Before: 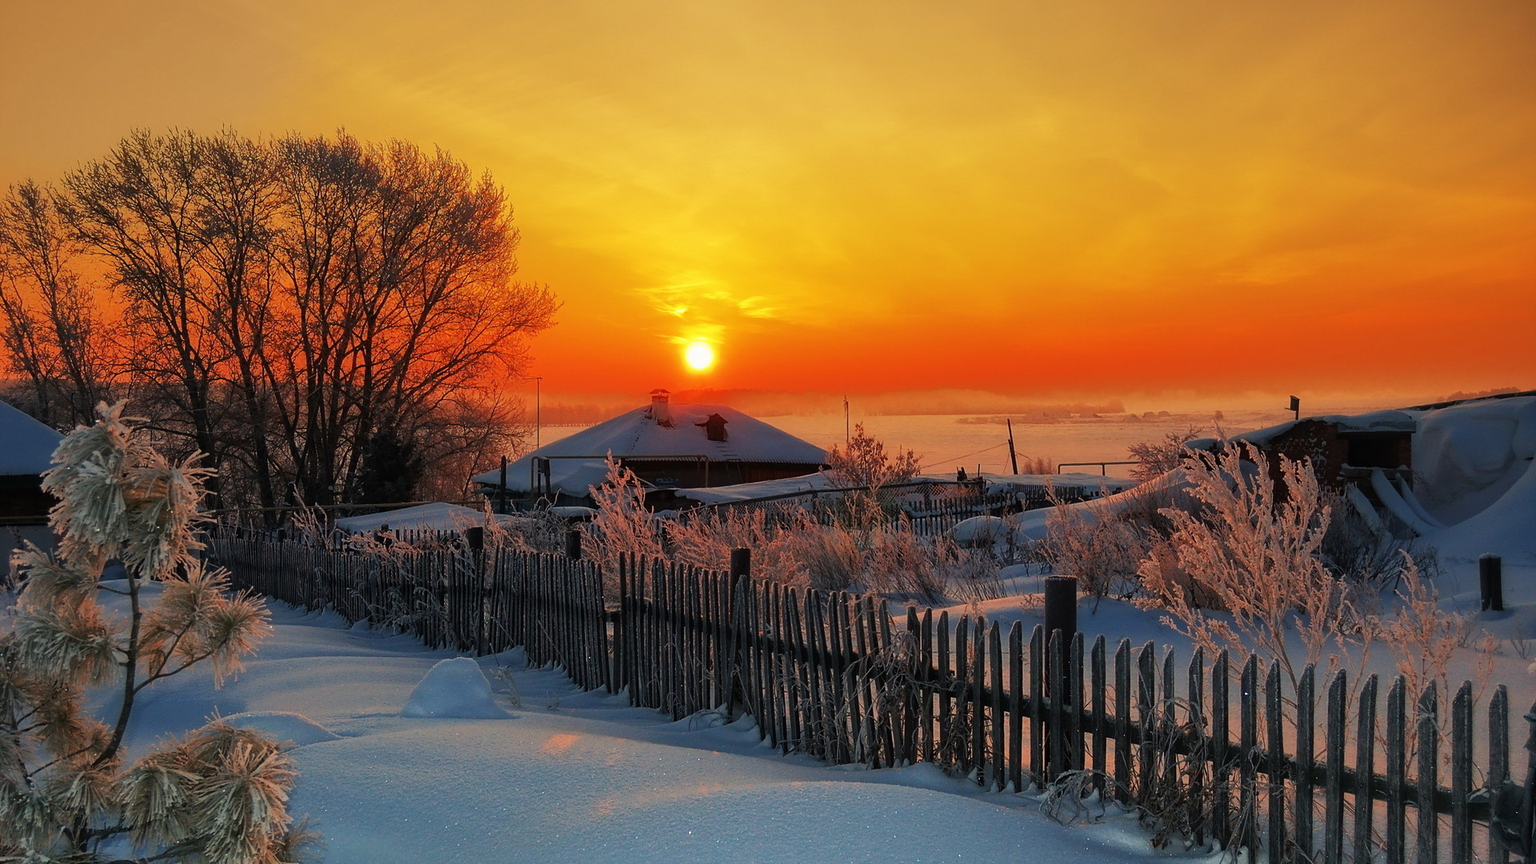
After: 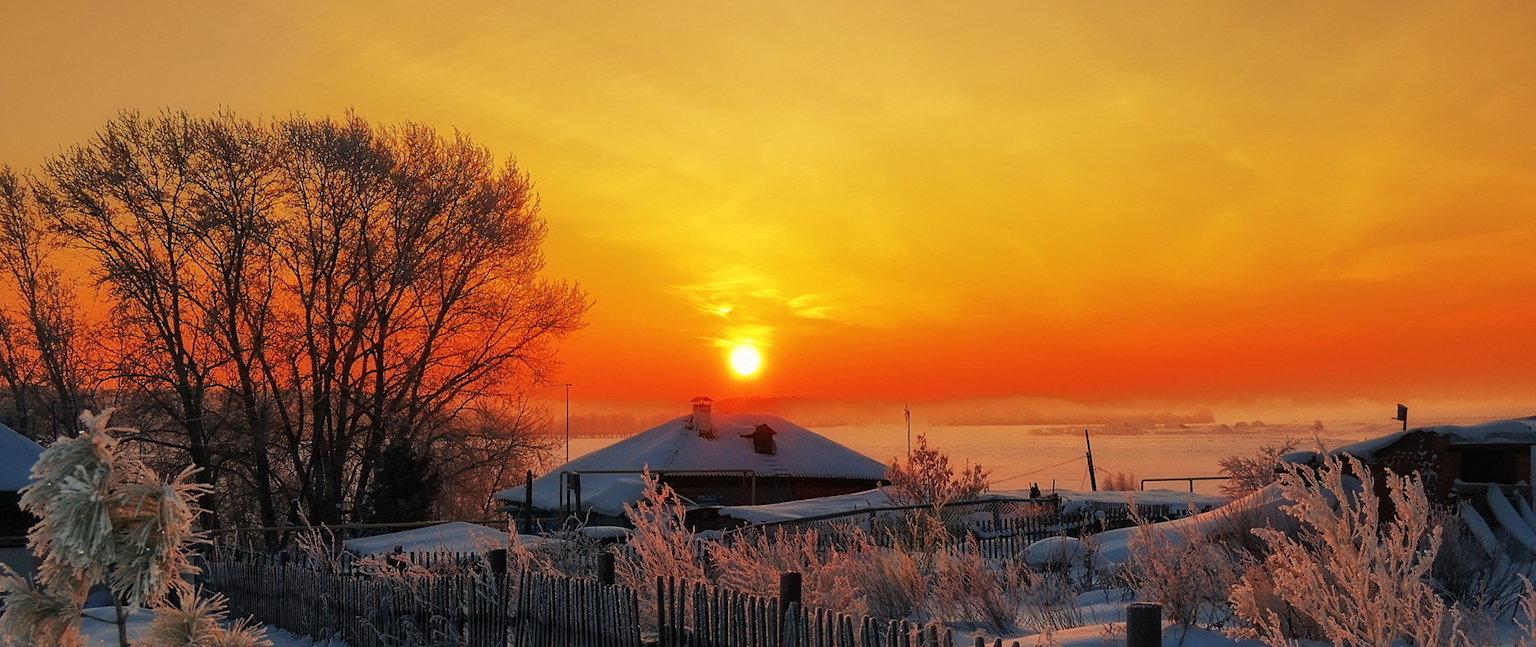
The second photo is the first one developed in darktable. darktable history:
crop: left 1.57%, top 3.442%, right 7.773%, bottom 28.512%
